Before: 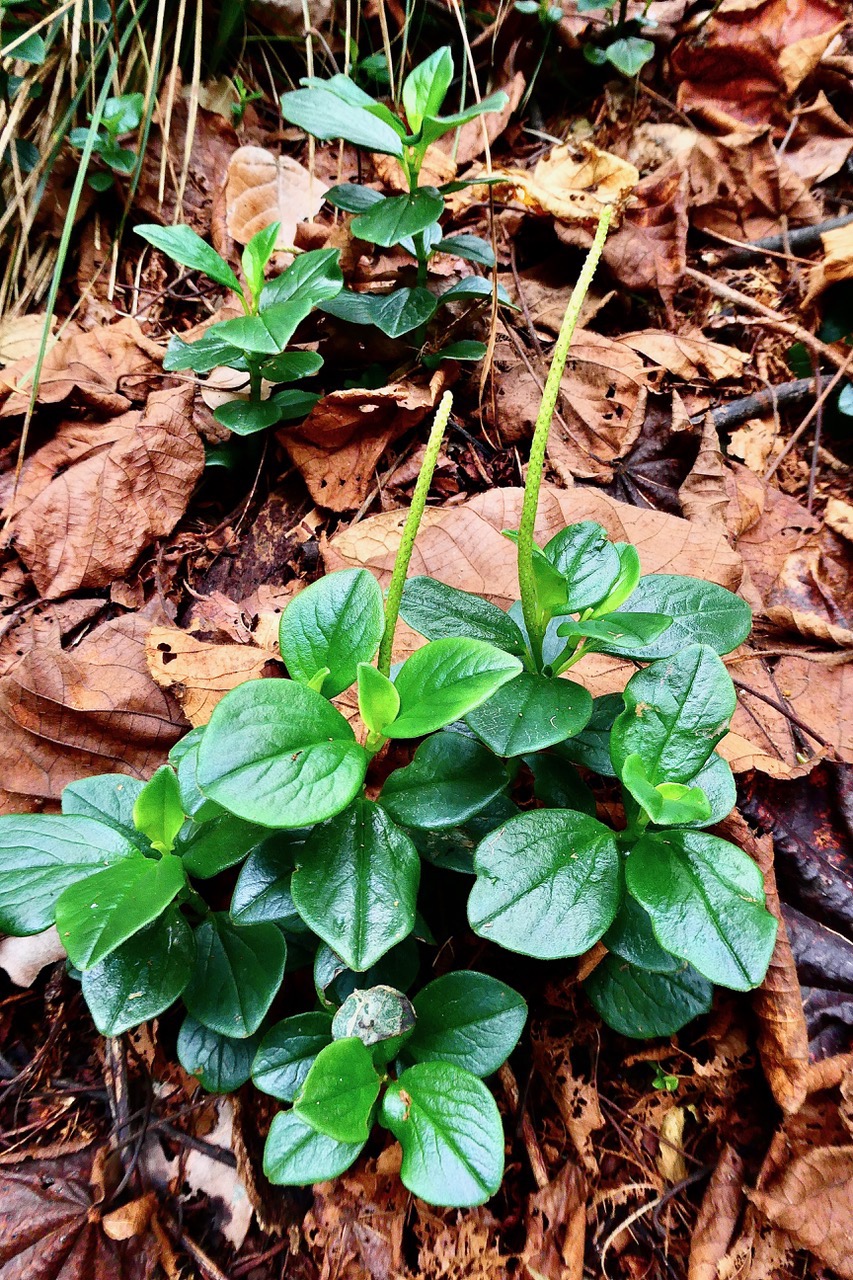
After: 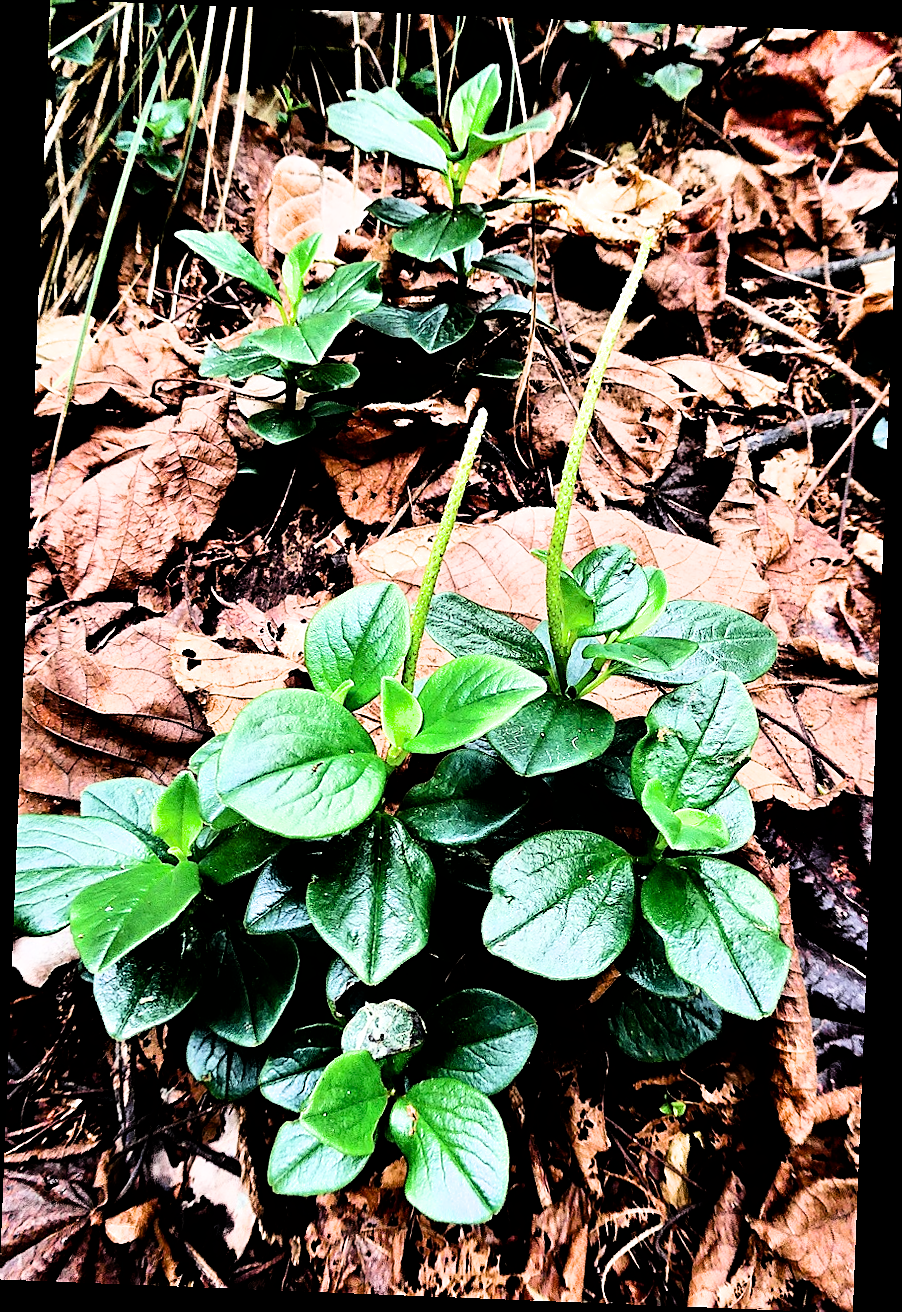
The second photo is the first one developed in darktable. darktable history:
tone equalizer: -8 EV -0.75 EV, -7 EV -0.7 EV, -6 EV -0.6 EV, -5 EV -0.4 EV, -3 EV 0.4 EV, -2 EV 0.6 EV, -1 EV 0.7 EV, +0 EV 0.75 EV, edges refinement/feathering 500, mask exposure compensation -1.57 EV, preserve details no
filmic rgb: black relative exposure -4 EV, white relative exposure 3 EV, hardness 3.02, contrast 1.5
sharpen: on, module defaults
rotate and perspective: rotation 2.27°, automatic cropping off
